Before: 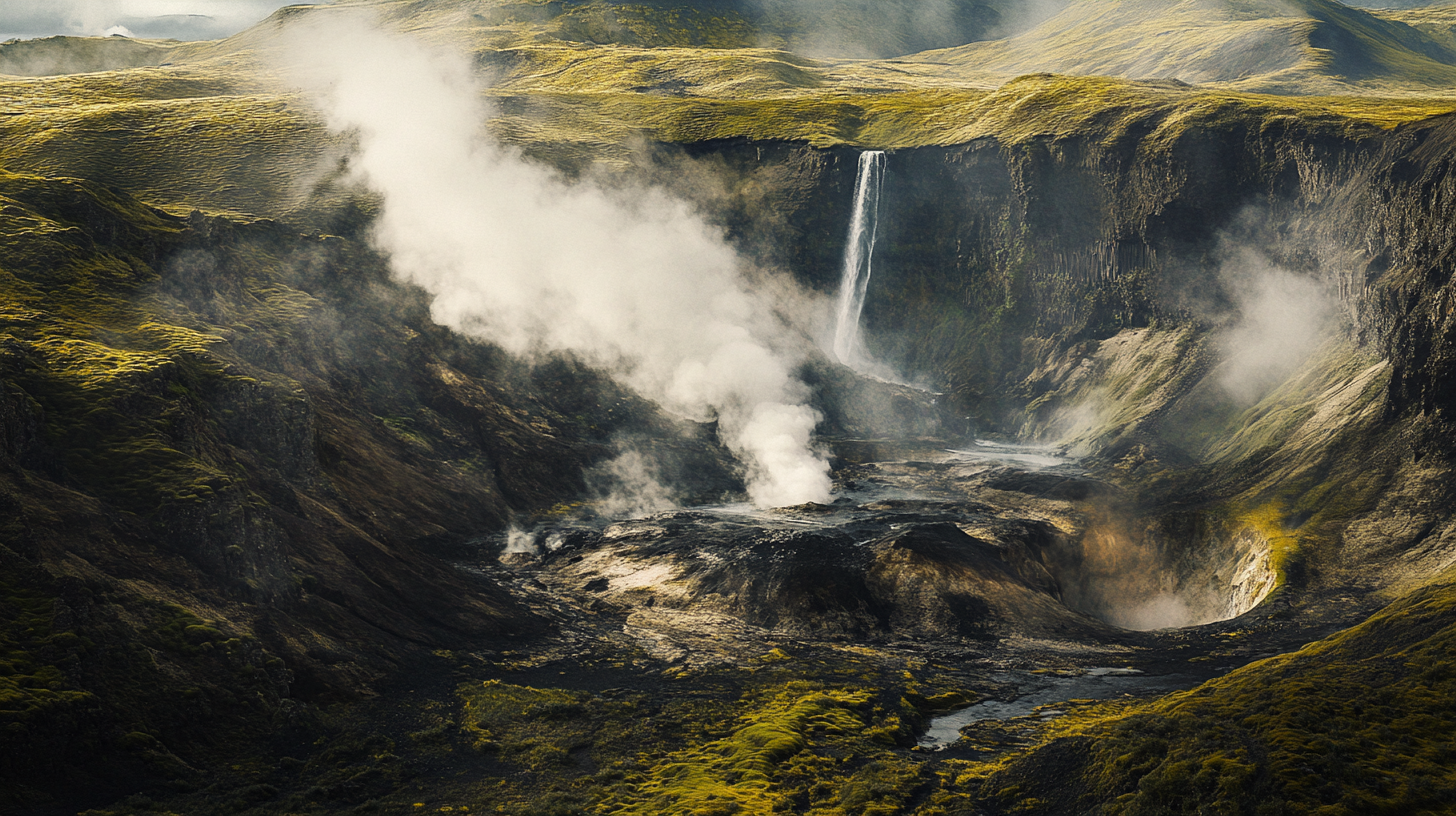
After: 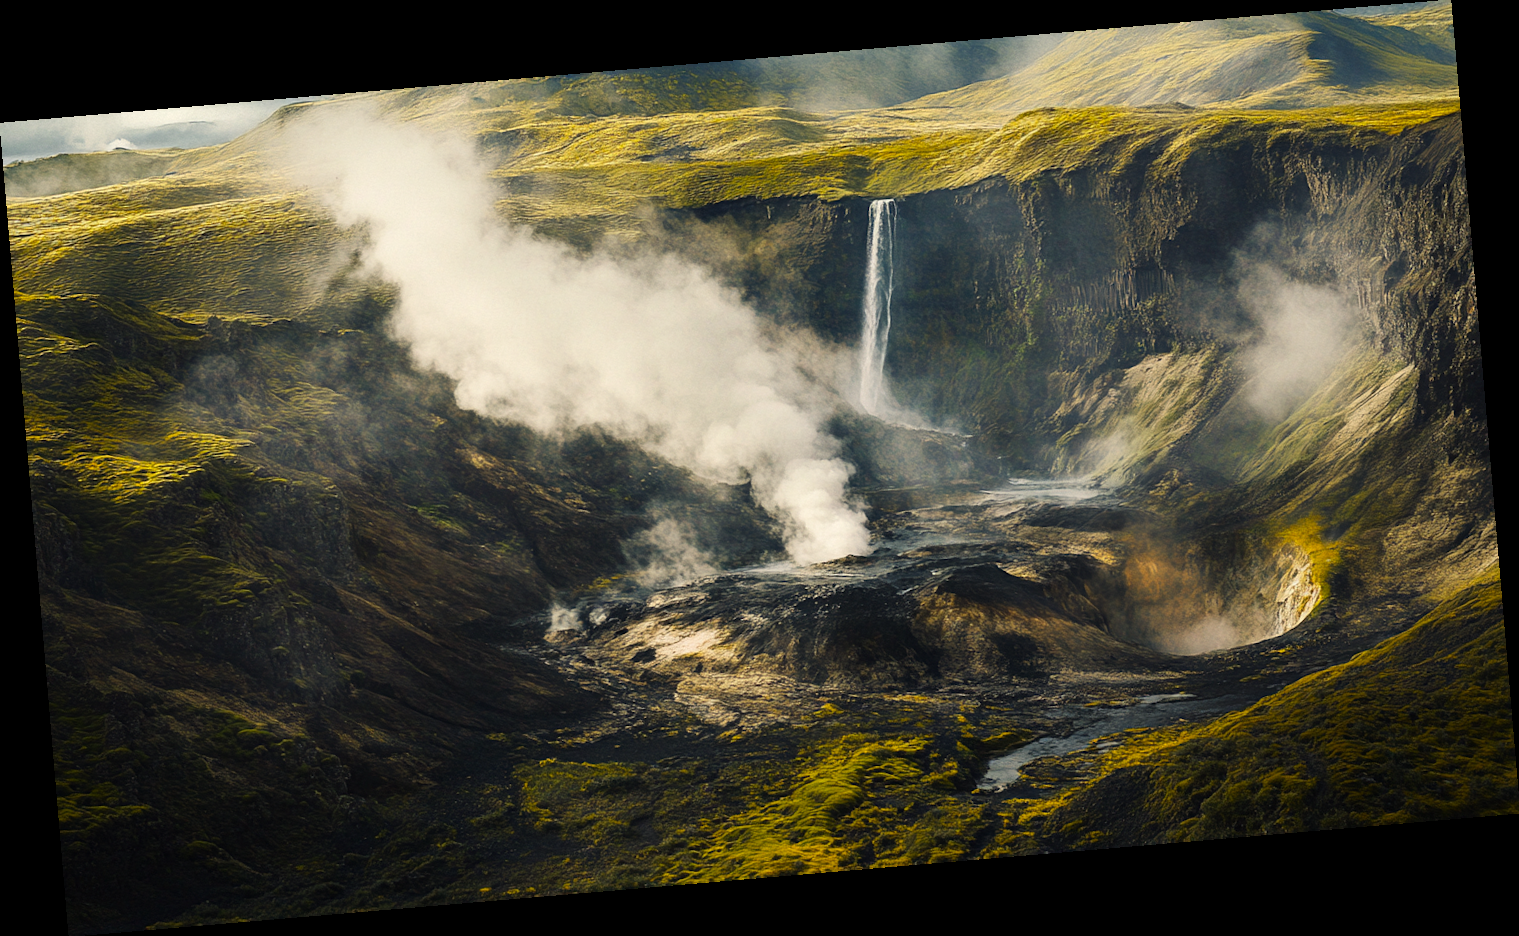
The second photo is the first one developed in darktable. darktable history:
rotate and perspective: rotation -4.86°, automatic cropping off
tone equalizer: on, module defaults
color zones: curves: ch0 [(0, 0.613) (0.01, 0.613) (0.245, 0.448) (0.498, 0.529) (0.642, 0.665) (0.879, 0.777) (0.99, 0.613)]; ch1 [(0, 0) (0.143, 0) (0.286, 0) (0.429, 0) (0.571, 0) (0.714, 0) (0.857, 0)], mix -131.09%
